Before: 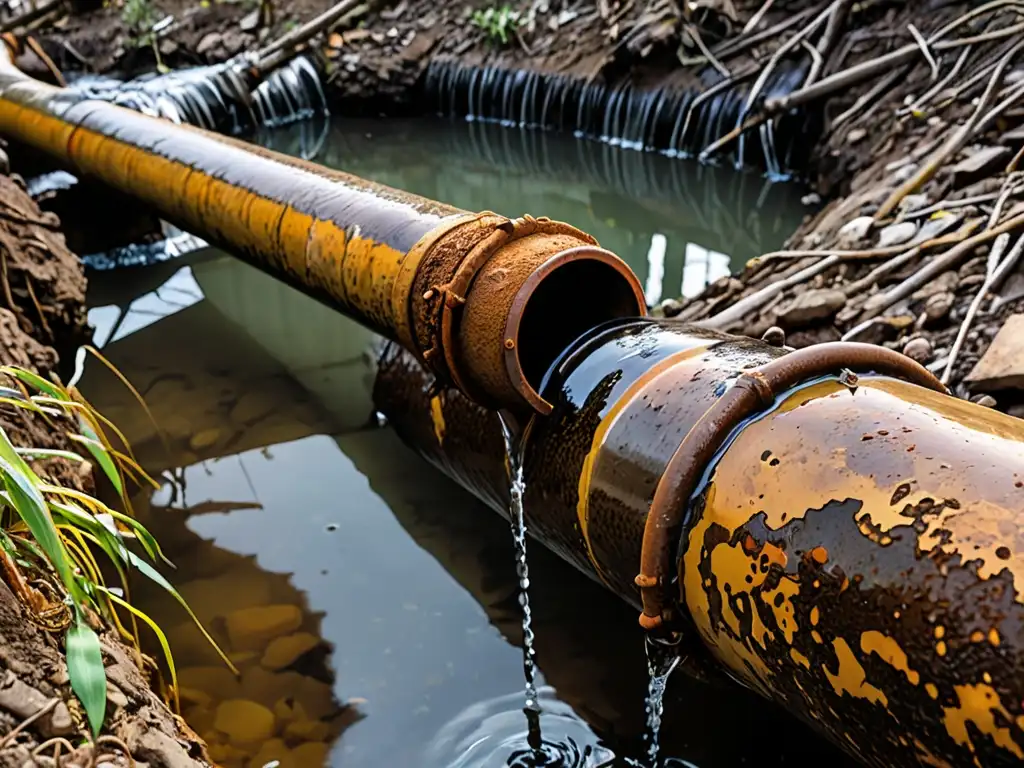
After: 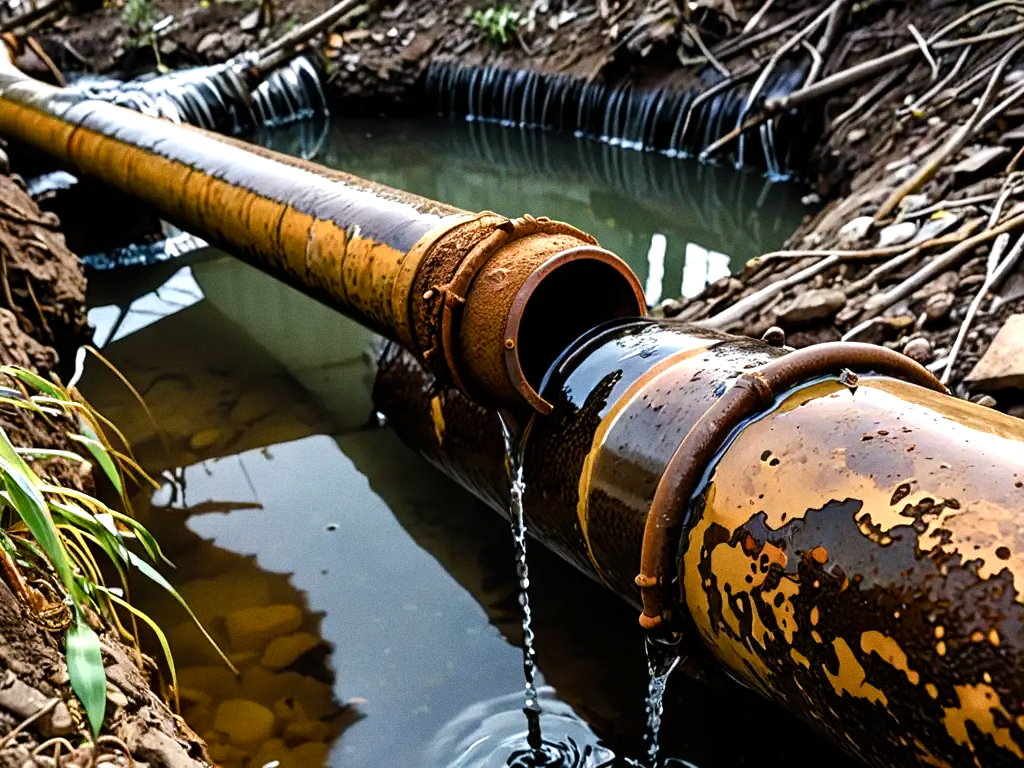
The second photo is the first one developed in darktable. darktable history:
color balance rgb: shadows lift › luminance -20%, power › hue 72.24°, highlights gain › luminance 15%, global offset › hue 171.6°, perceptual saturation grading › highlights -30%, perceptual saturation grading › shadows 20%, global vibrance 30%, contrast 10%
grain: coarseness 7.08 ISO, strength 21.67%, mid-tones bias 59.58%
